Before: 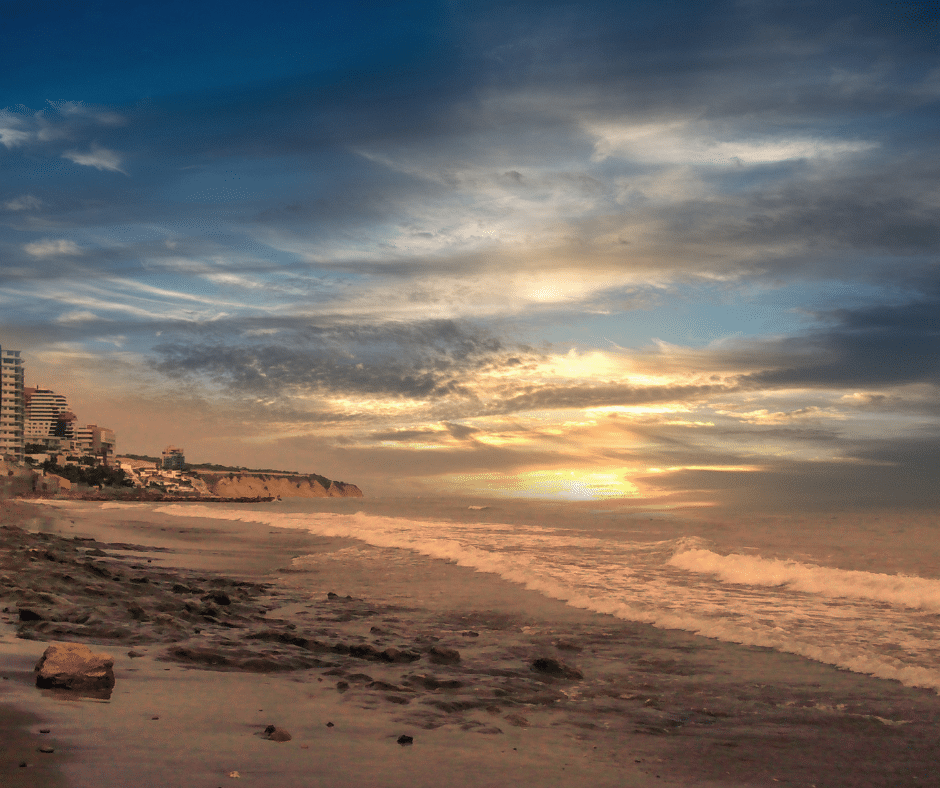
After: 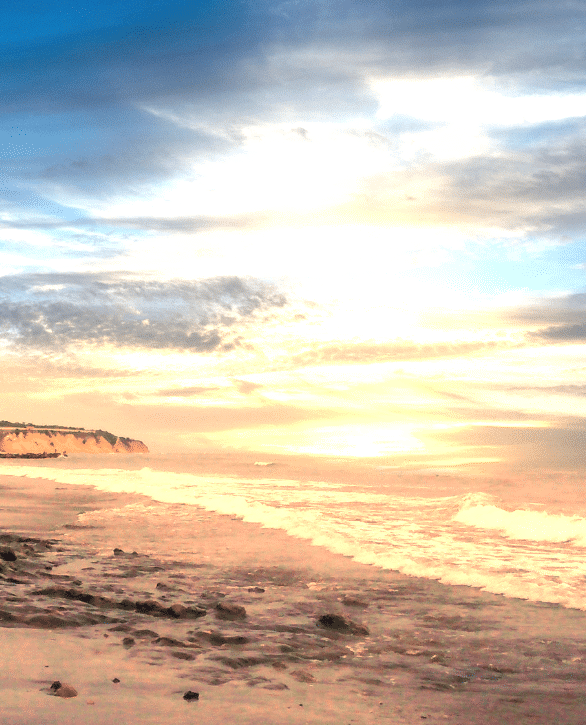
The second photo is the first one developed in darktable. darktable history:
crop and rotate: left 22.918%, top 5.629%, right 14.711%, bottom 2.247%
exposure: black level correction 0.001, exposure 1.735 EV, compensate highlight preservation false
